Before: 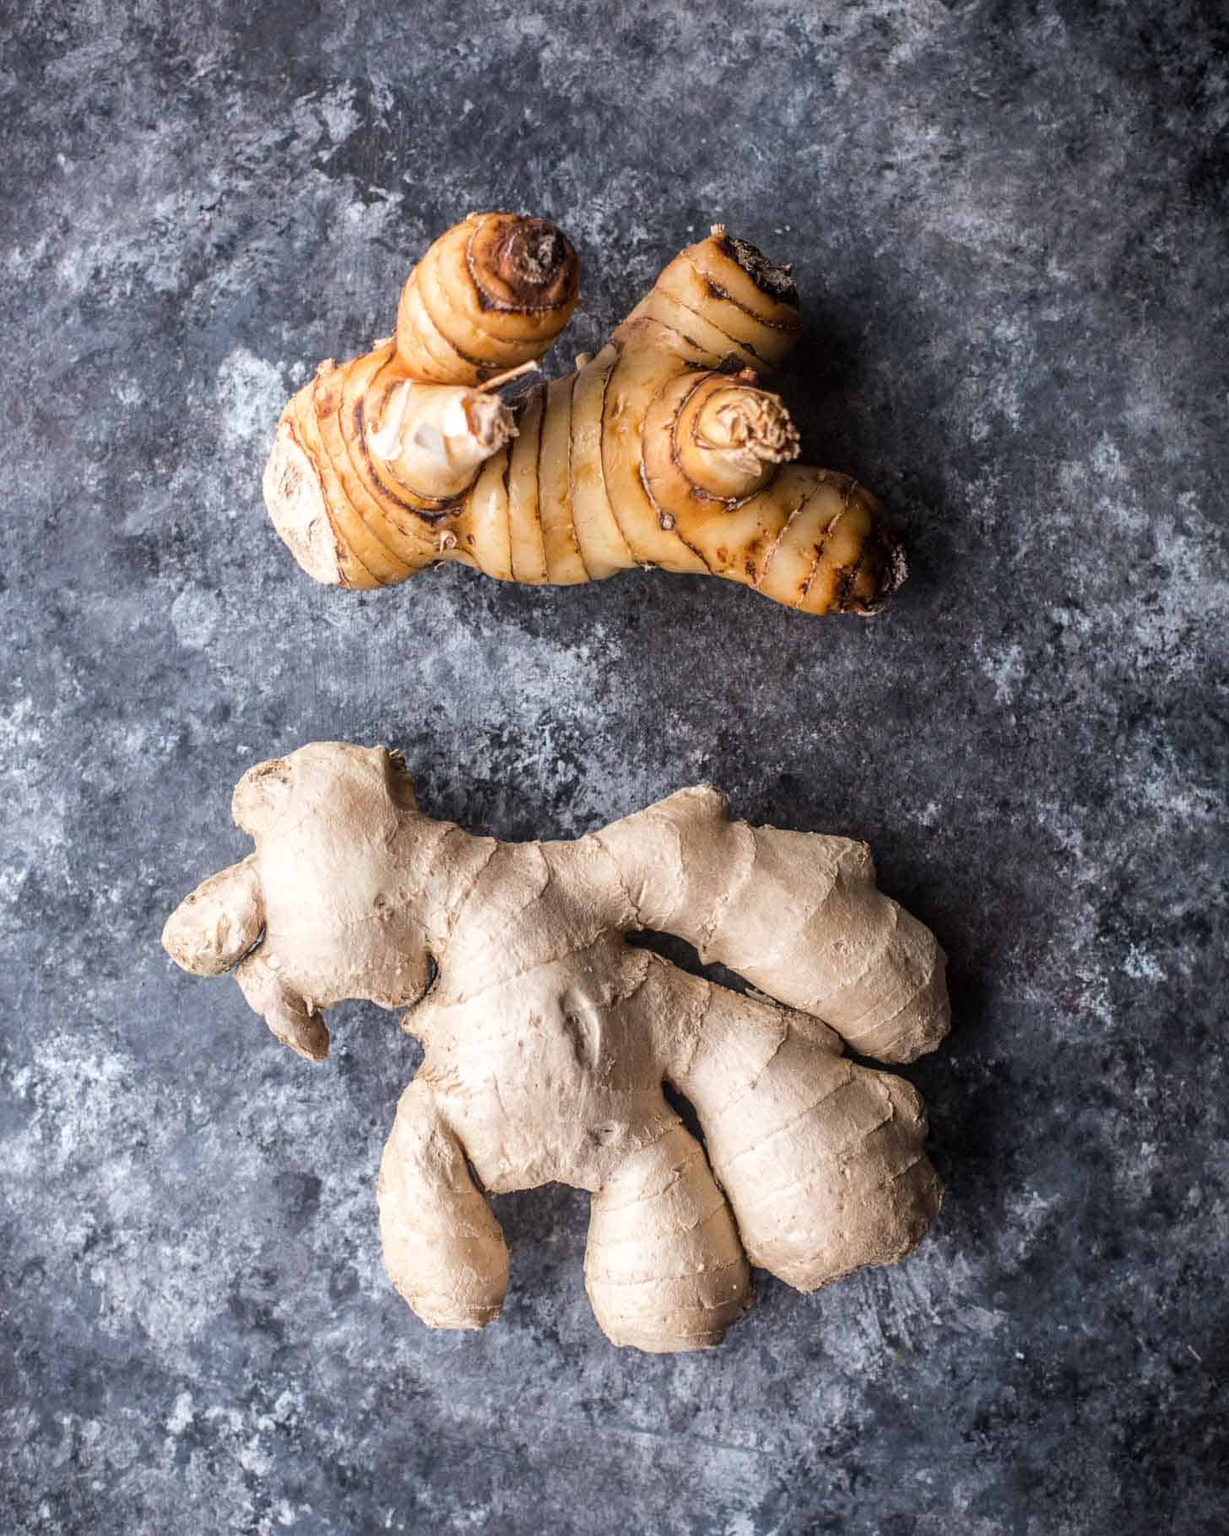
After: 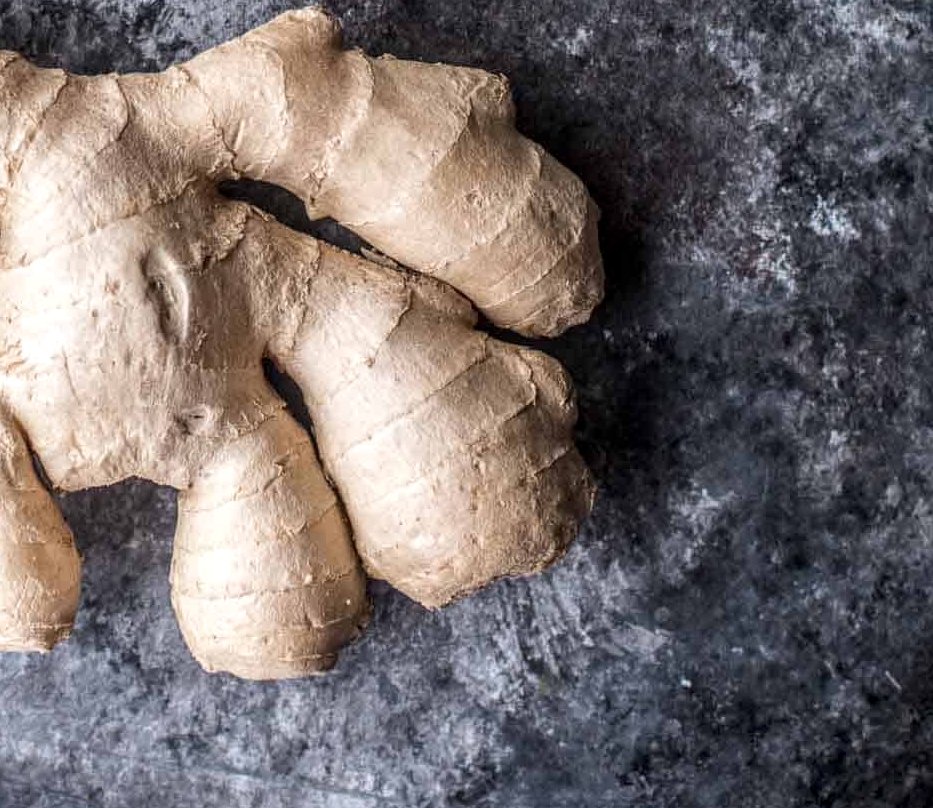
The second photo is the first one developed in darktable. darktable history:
local contrast: on, module defaults
crop and rotate: left 35.864%, top 50.768%, bottom 4.796%
